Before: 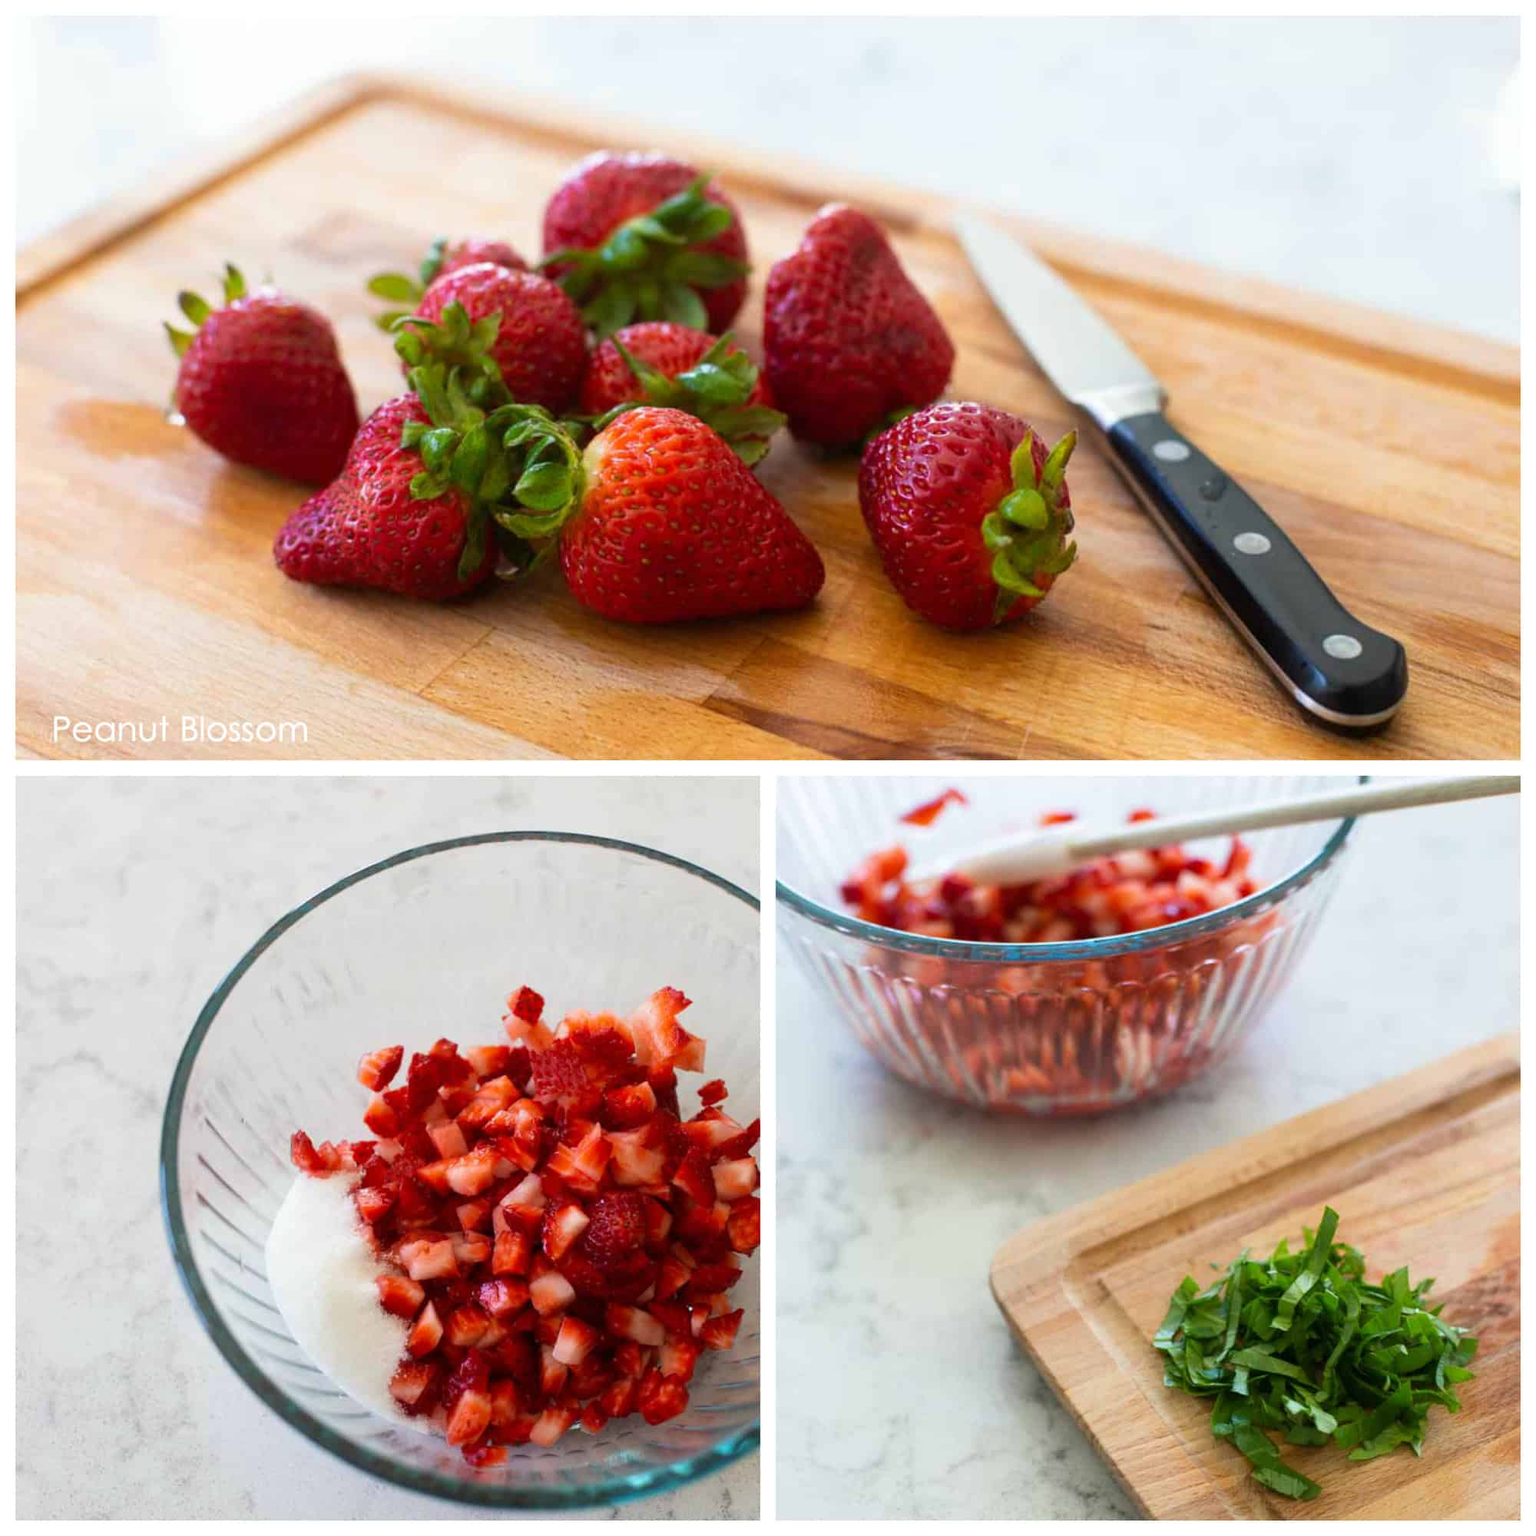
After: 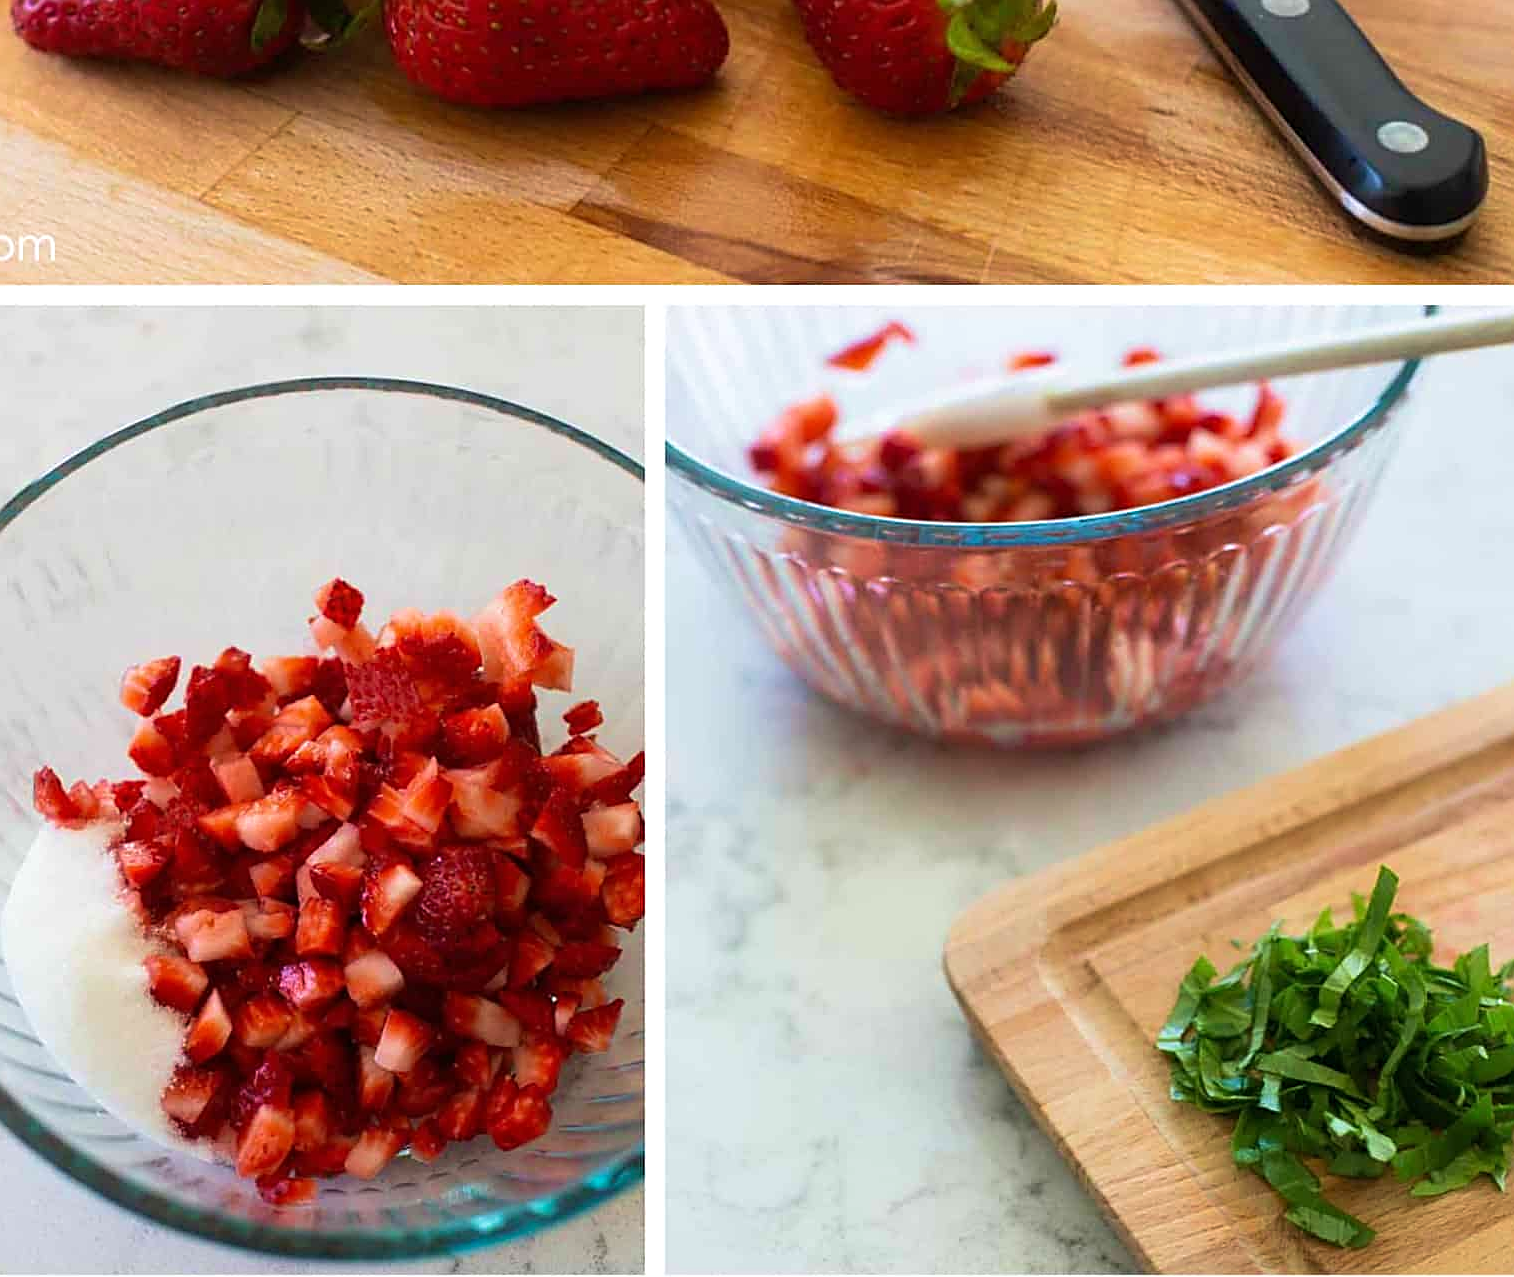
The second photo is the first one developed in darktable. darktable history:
sharpen: amount 0.602
velvia: strength 30.37%
crop and rotate: left 17.277%, top 35.286%, right 6.988%, bottom 0.843%
